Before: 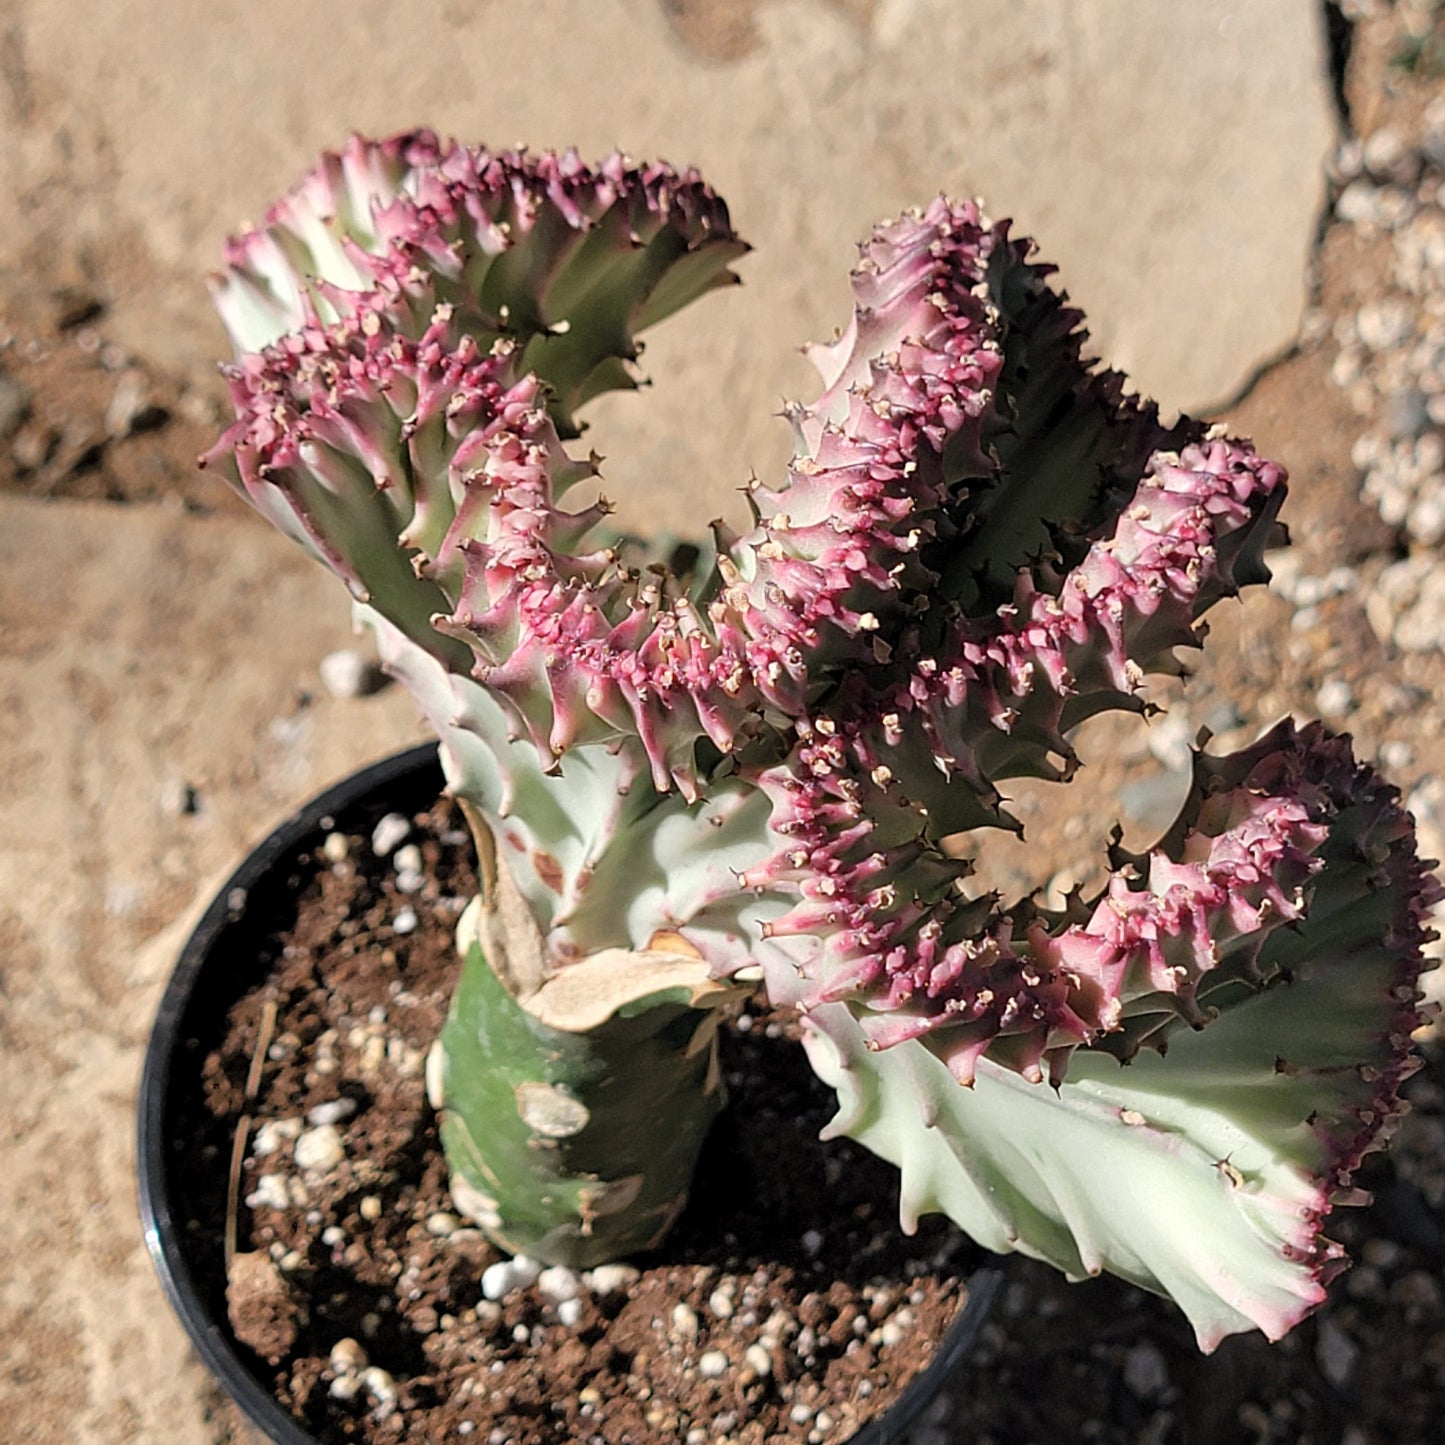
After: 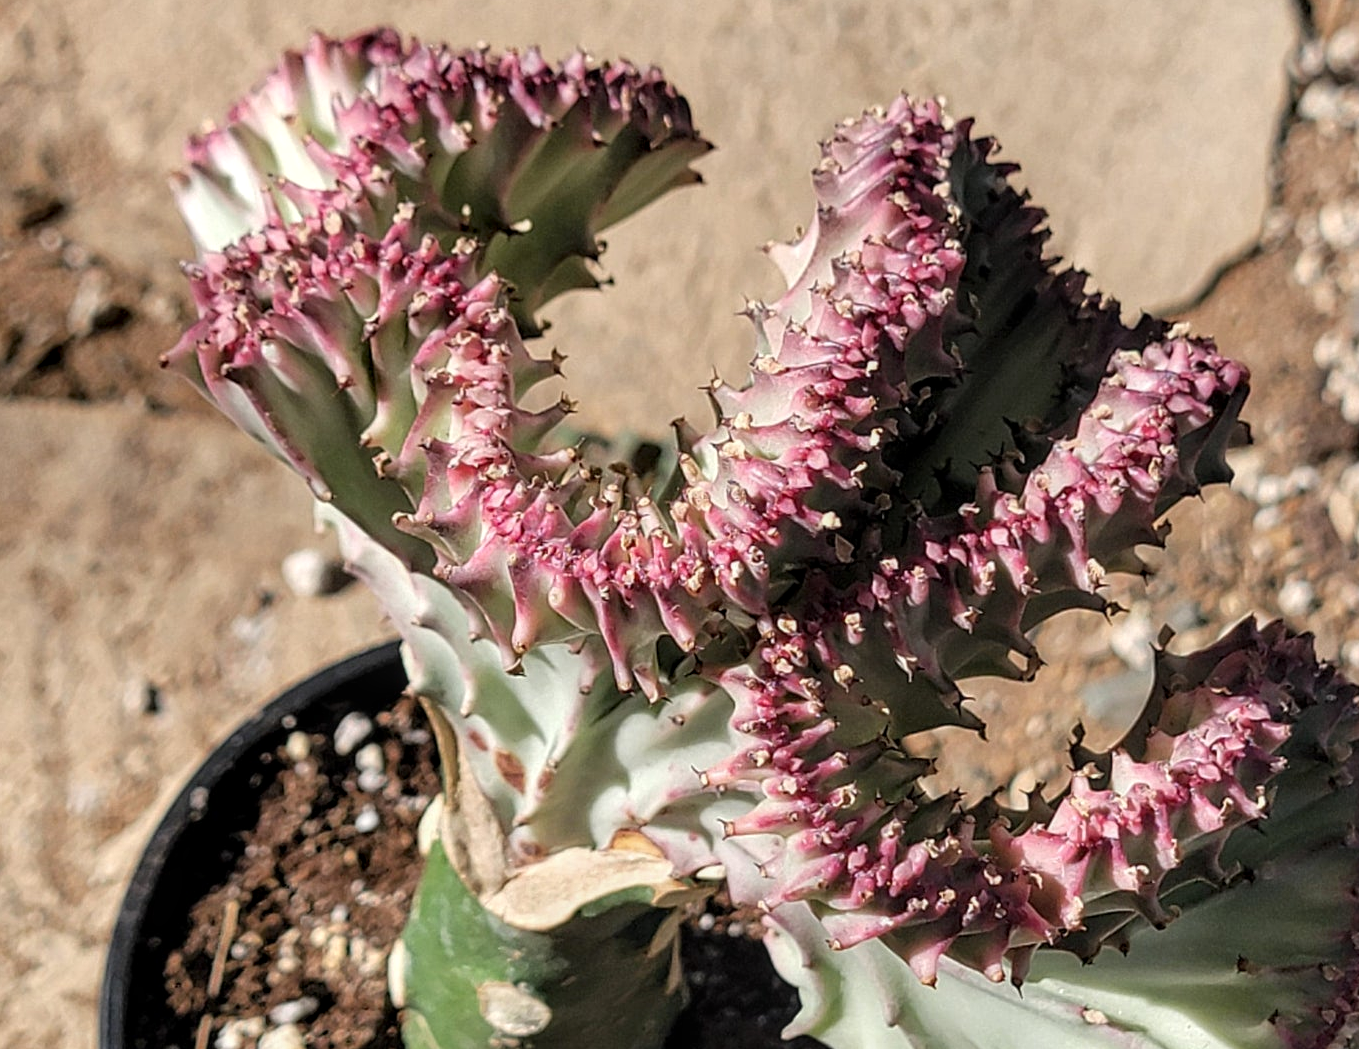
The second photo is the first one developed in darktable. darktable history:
local contrast: on, module defaults
crop: left 2.682%, top 7.021%, right 3.263%, bottom 20.321%
